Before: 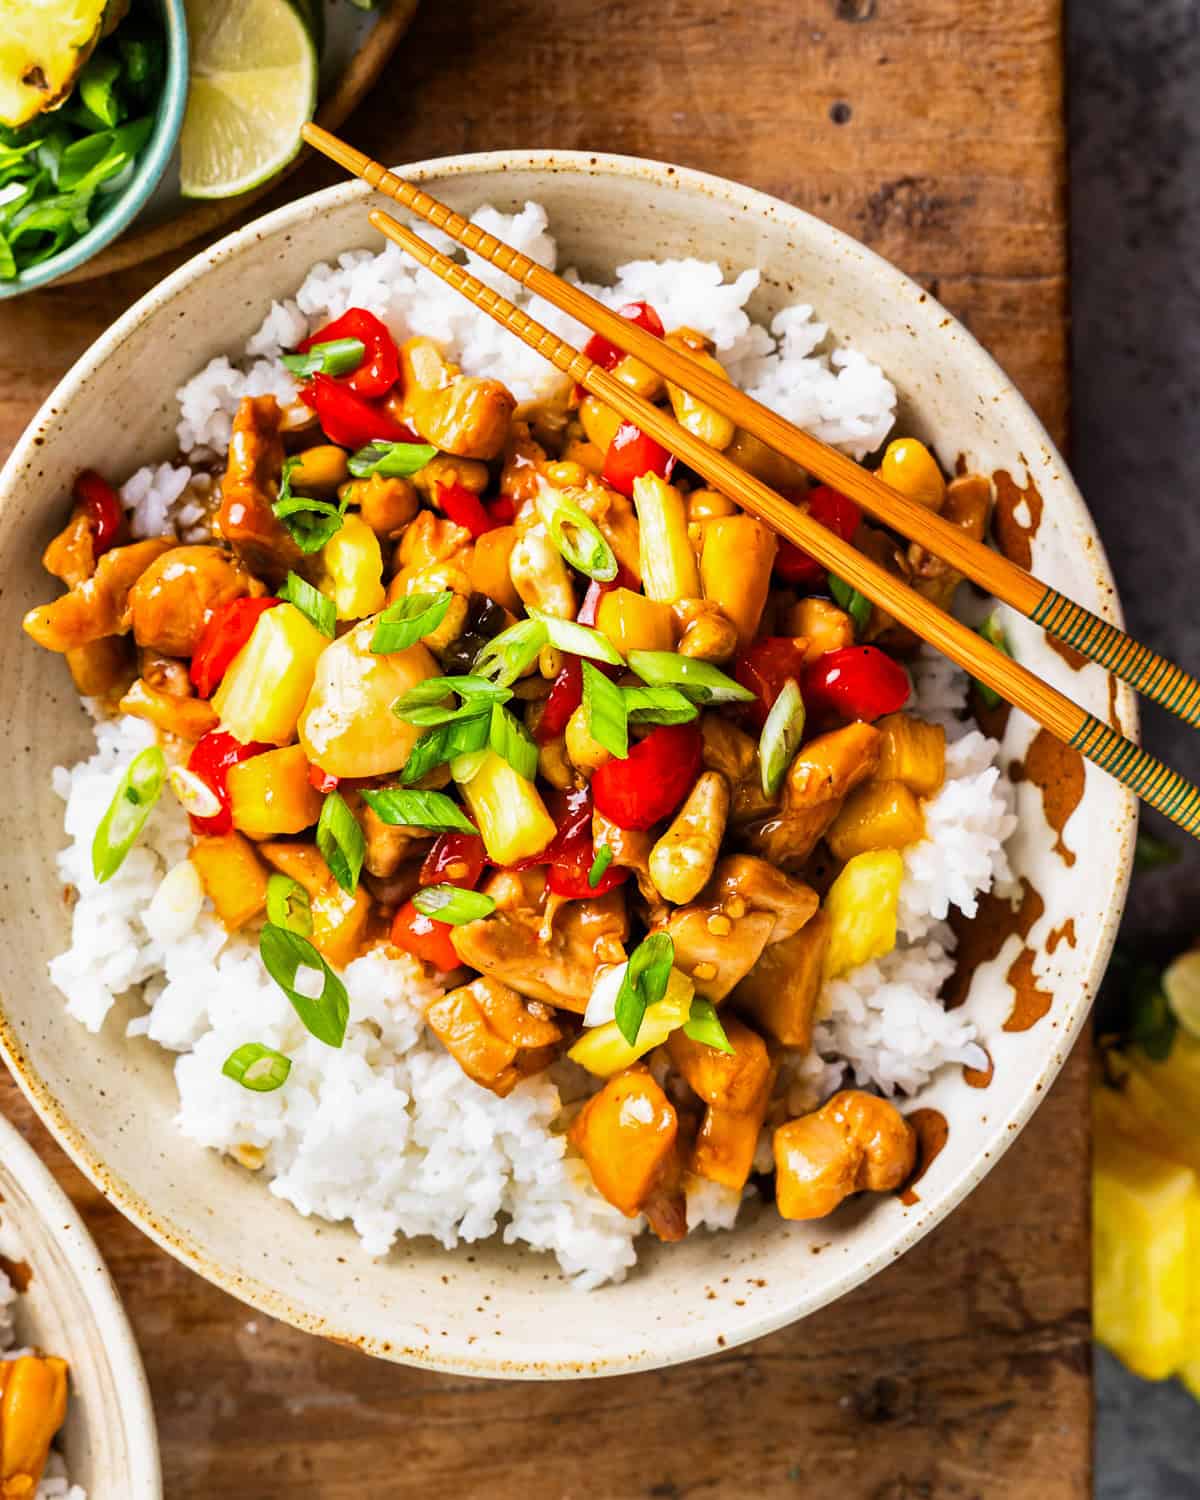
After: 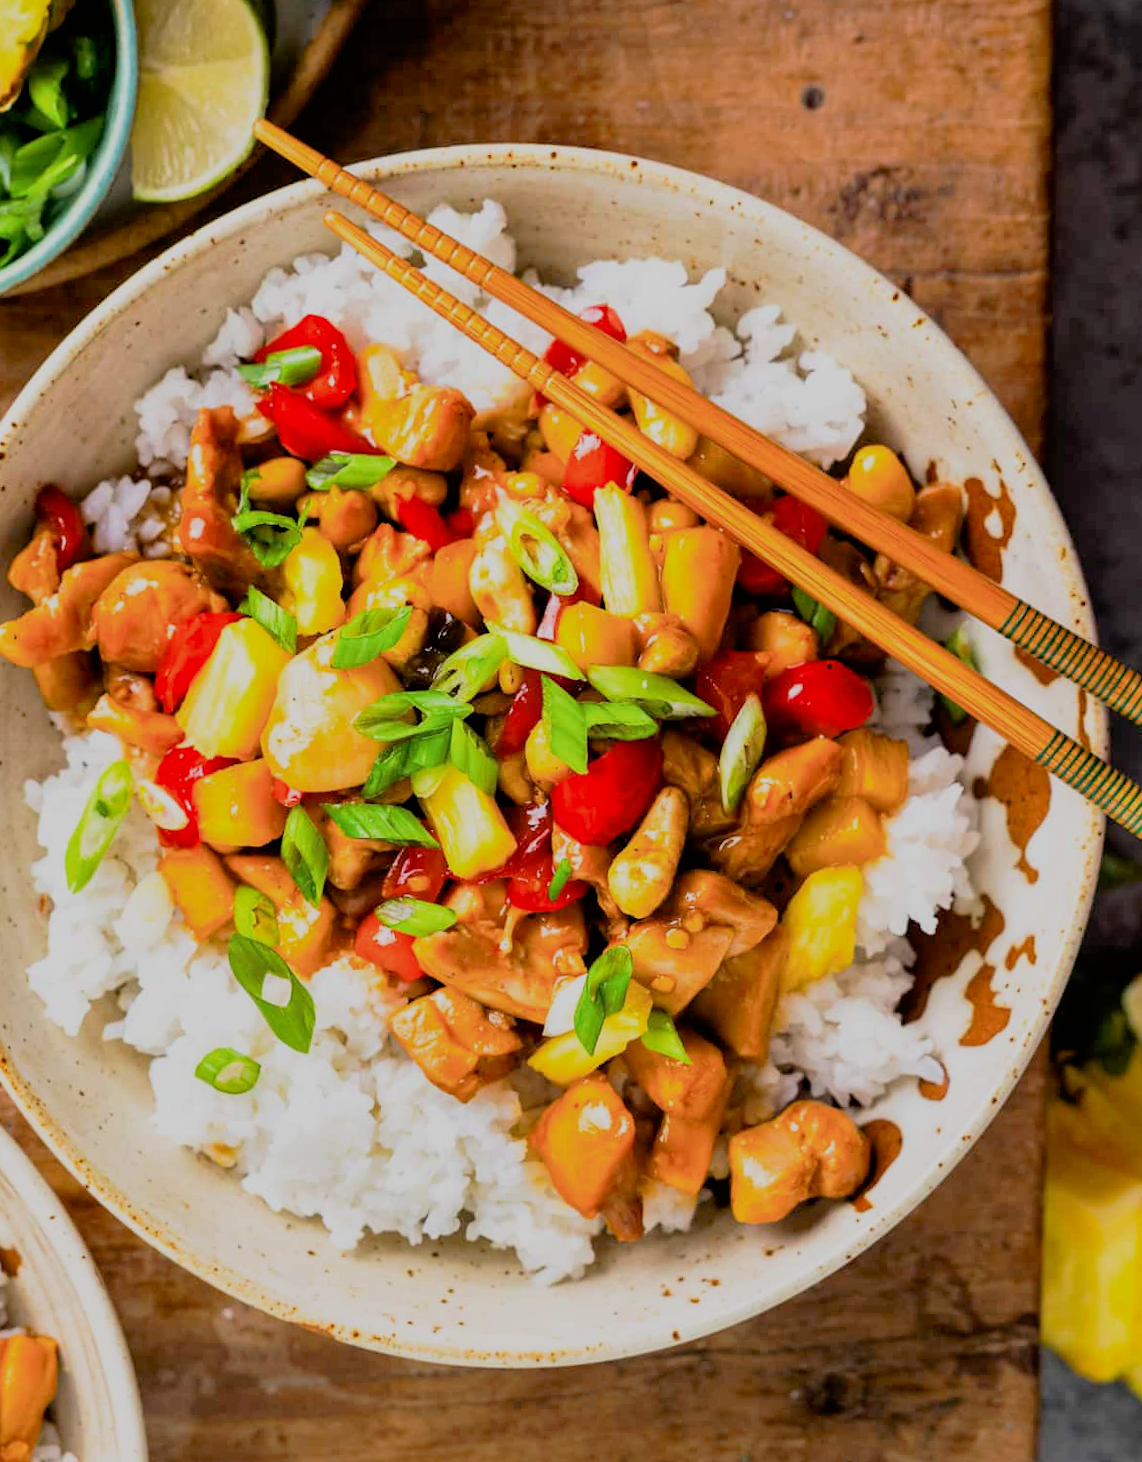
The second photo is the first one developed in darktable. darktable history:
tone curve: curves: ch0 [(0, 0) (0.003, 0.005) (0.011, 0.016) (0.025, 0.036) (0.044, 0.071) (0.069, 0.112) (0.1, 0.149) (0.136, 0.187) (0.177, 0.228) (0.224, 0.272) (0.277, 0.32) (0.335, 0.374) (0.399, 0.429) (0.468, 0.479) (0.543, 0.538) (0.623, 0.609) (0.709, 0.697) (0.801, 0.789) (0.898, 0.876) (1, 1)], preserve colors none
filmic rgb: black relative exposure -7.65 EV, white relative exposure 4.56 EV, hardness 3.61
contrast brightness saturation: contrast 0.04, saturation 0.16
rotate and perspective: rotation 0.074°, lens shift (vertical) 0.096, lens shift (horizontal) -0.041, crop left 0.043, crop right 0.952, crop top 0.024, crop bottom 0.979
